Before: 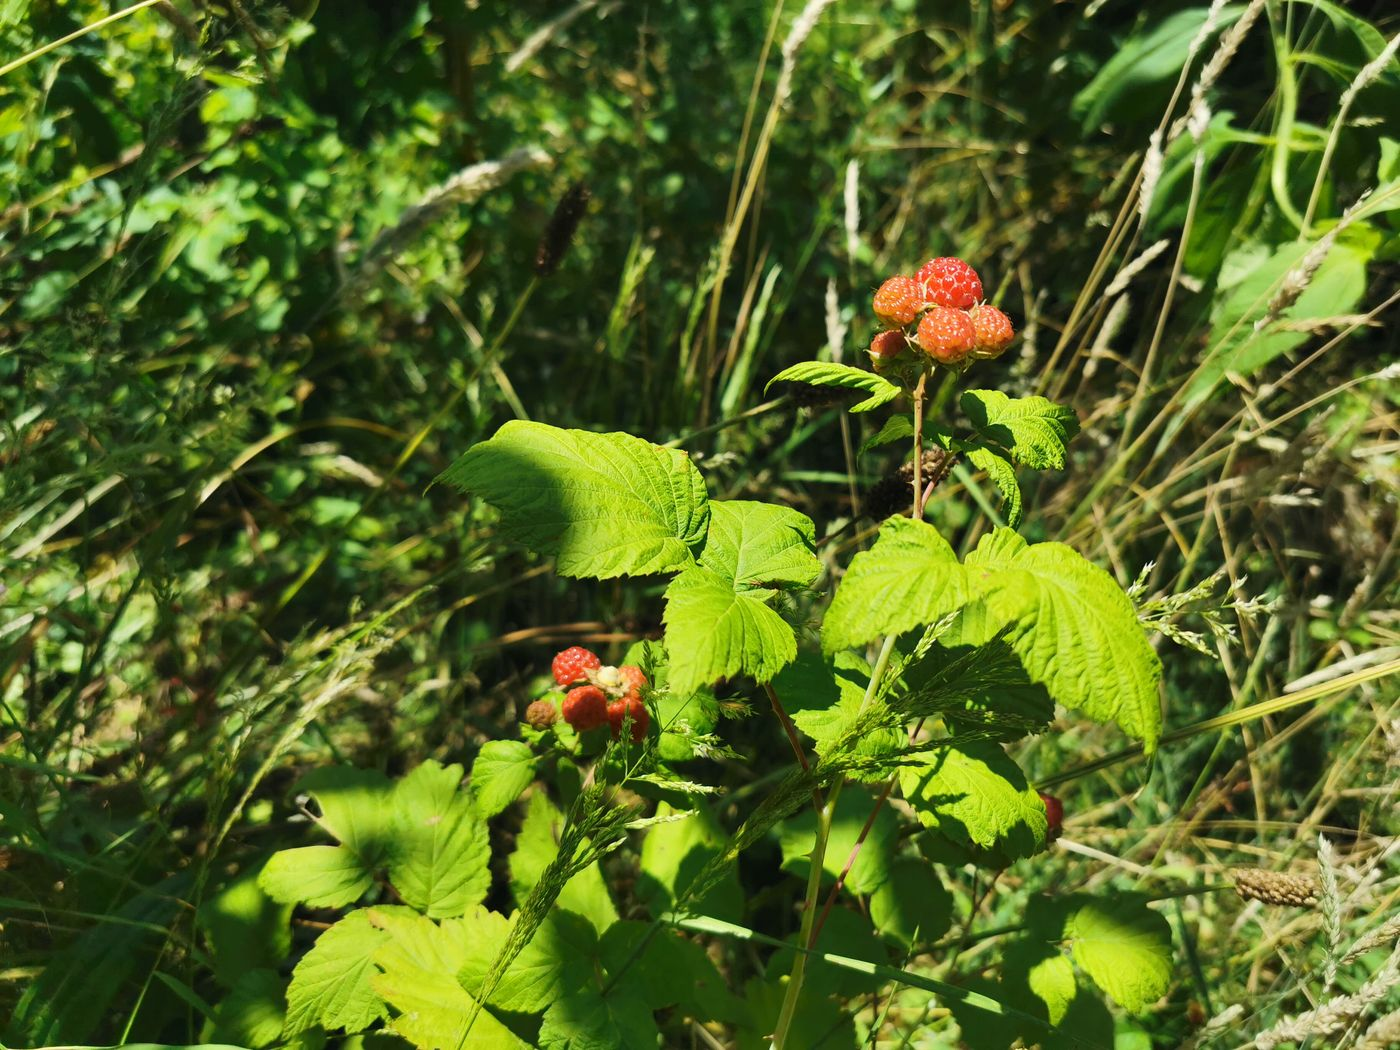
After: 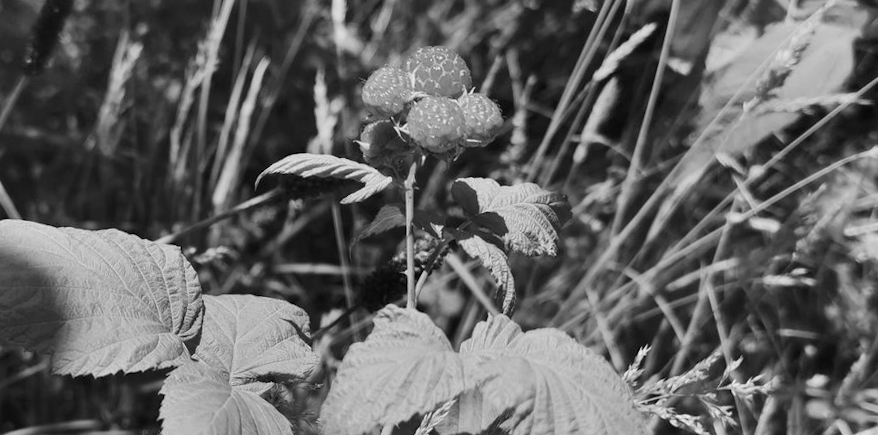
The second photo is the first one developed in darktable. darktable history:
monochrome: a 26.22, b 42.67, size 0.8
shadows and highlights: soften with gaussian
crop: left 36.005%, top 18.293%, right 0.31%, bottom 38.444%
rotate and perspective: rotation -1.42°, crop left 0.016, crop right 0.984, crop top 0.035, crop bottom 0.965
